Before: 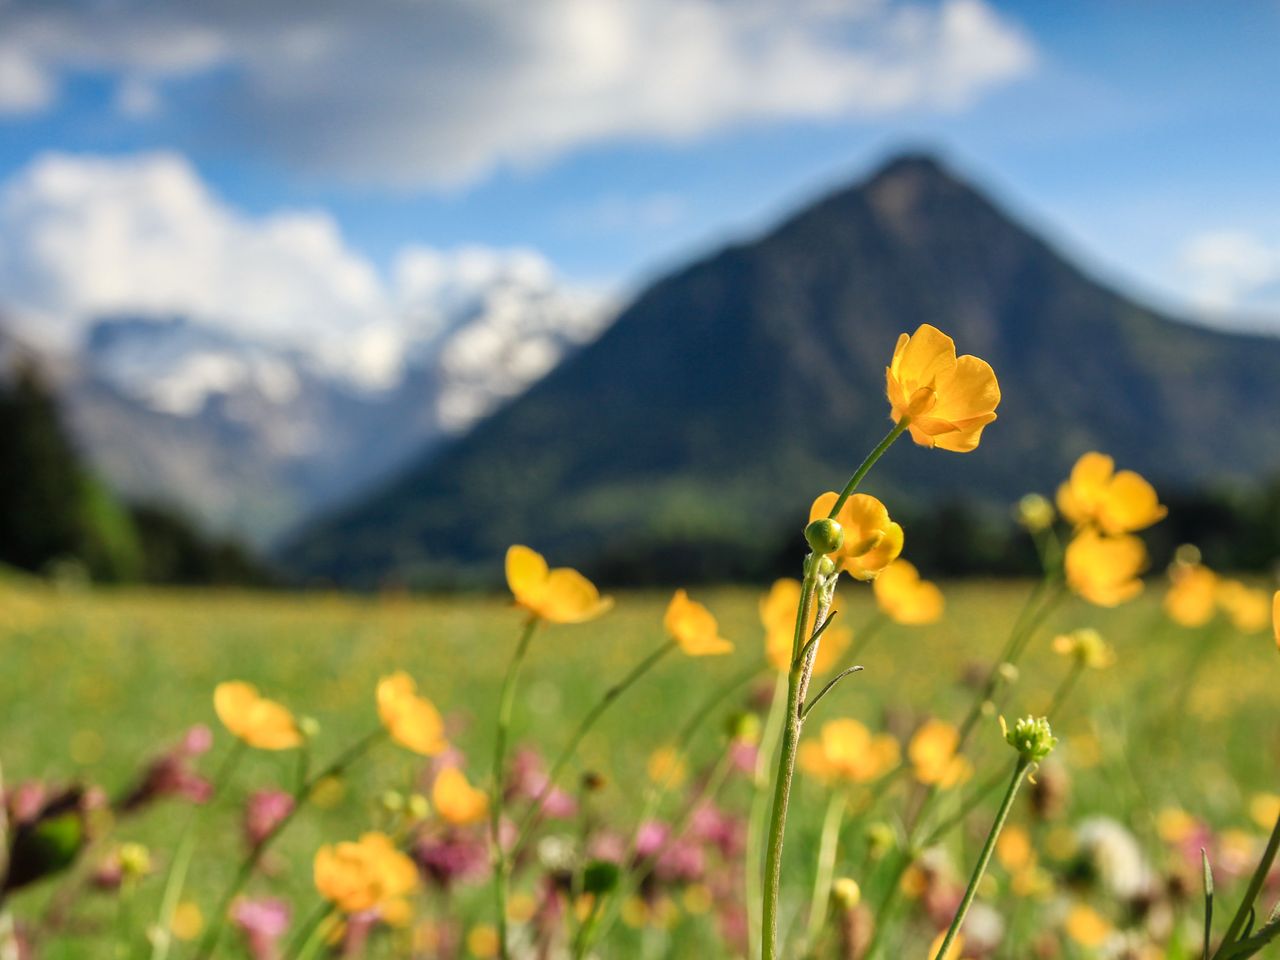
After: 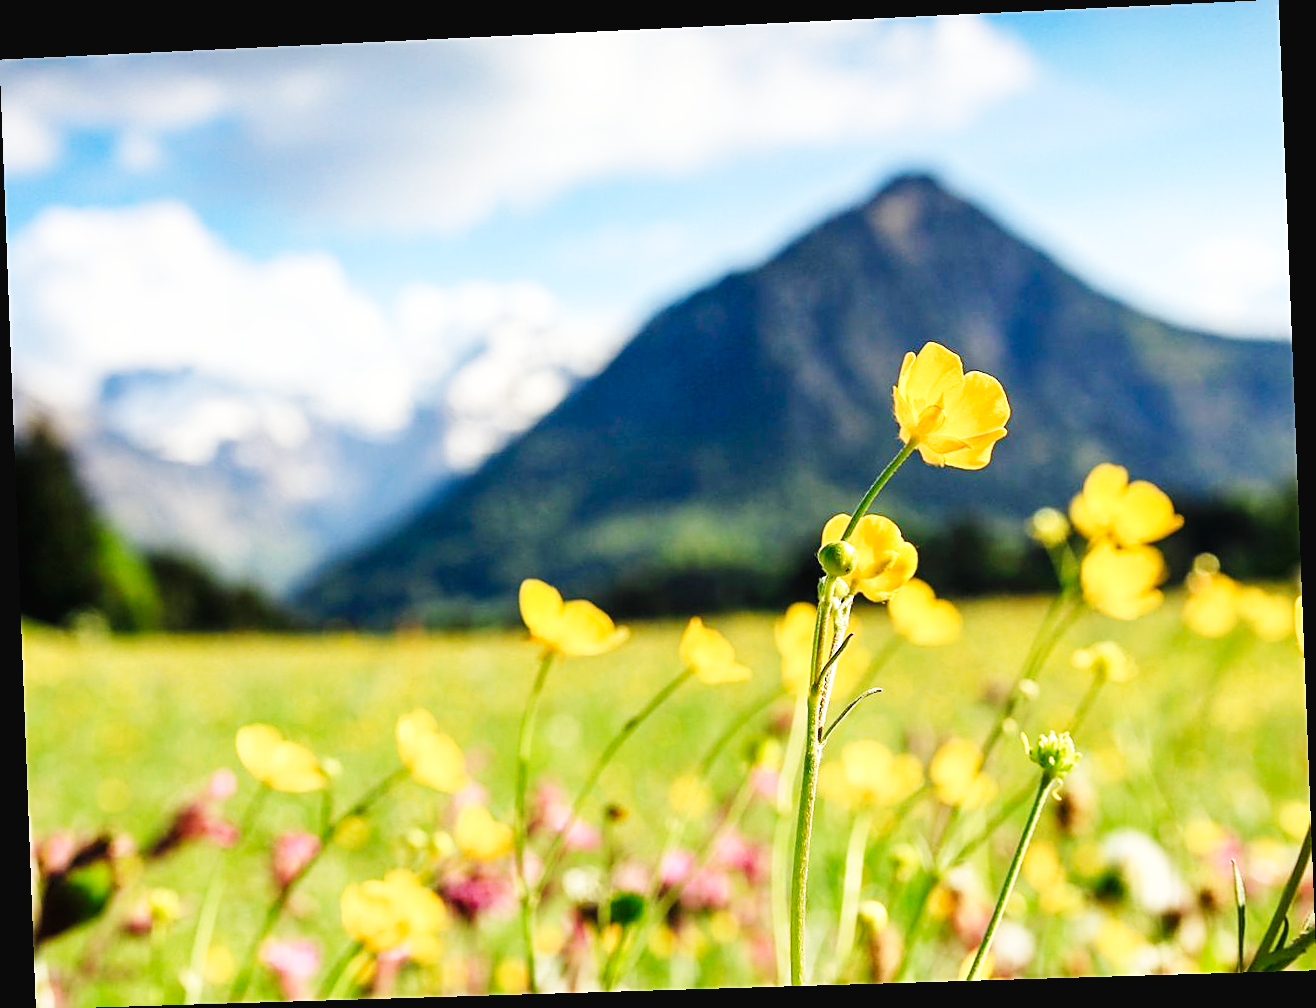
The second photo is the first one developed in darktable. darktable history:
sharpen: on, module defaults
base curve: curves: ch0 [(0, 0.003) (0.001, 0.002) (0.006, 0.004) (0.02, 0.022) (0.048, 0.086) (0.094, 0.234) (0.162, 0.431) (0.258, 0.629) (0.385, 0.8) (0.548, 0.918) (0.751, 0.988) (1, 1)], preserve colors none
rotate and perspective: rotation -2.22°, lens shift (horizontal) -0.022, automatic cropping off
